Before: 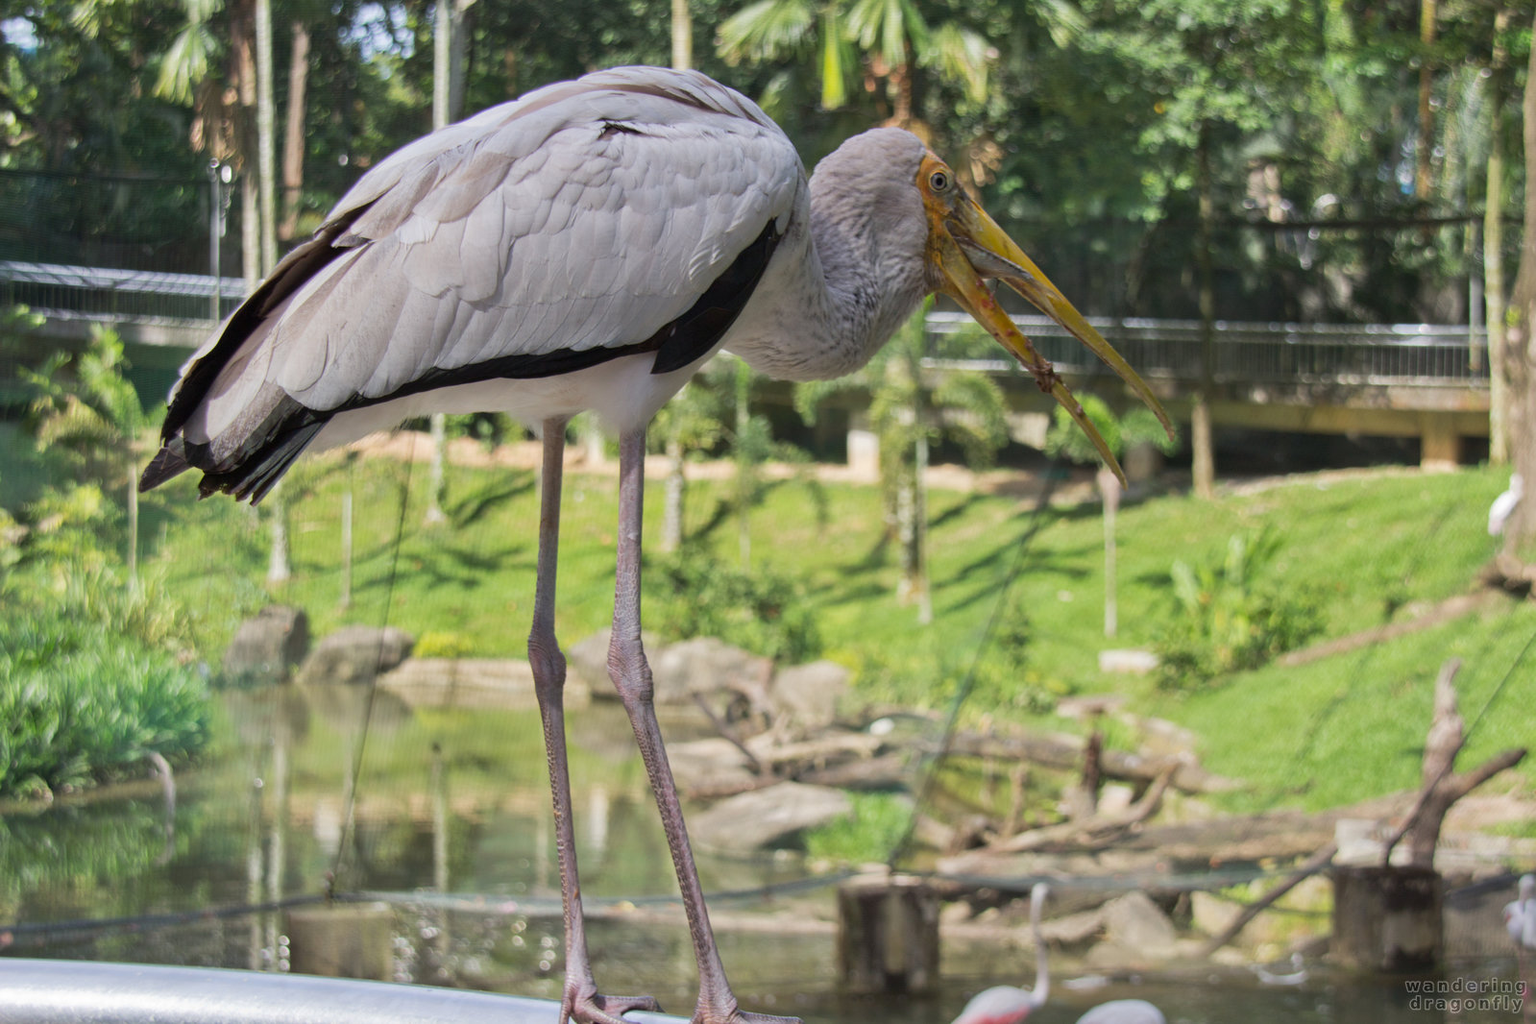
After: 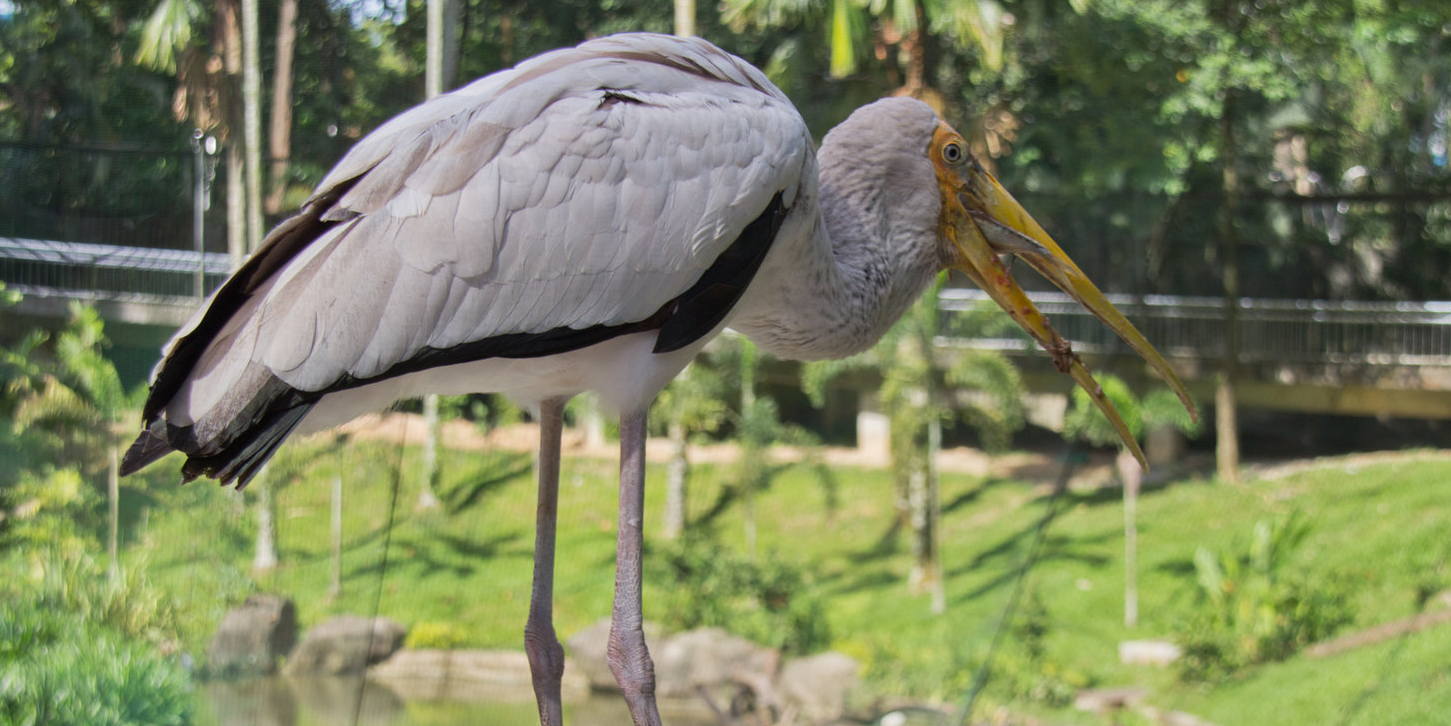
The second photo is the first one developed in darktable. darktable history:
crop: left 1.596%, top 3.382%, right 7.637%, bottom 28.461%
